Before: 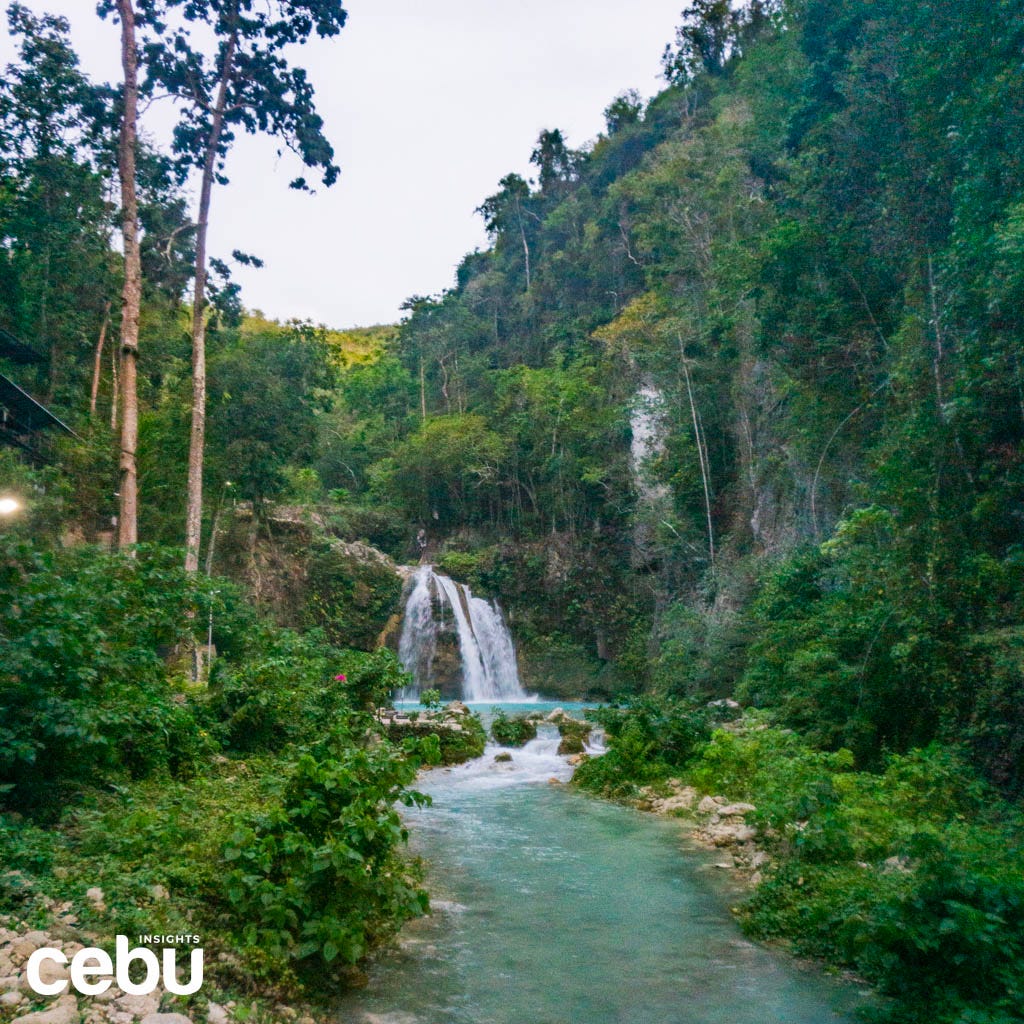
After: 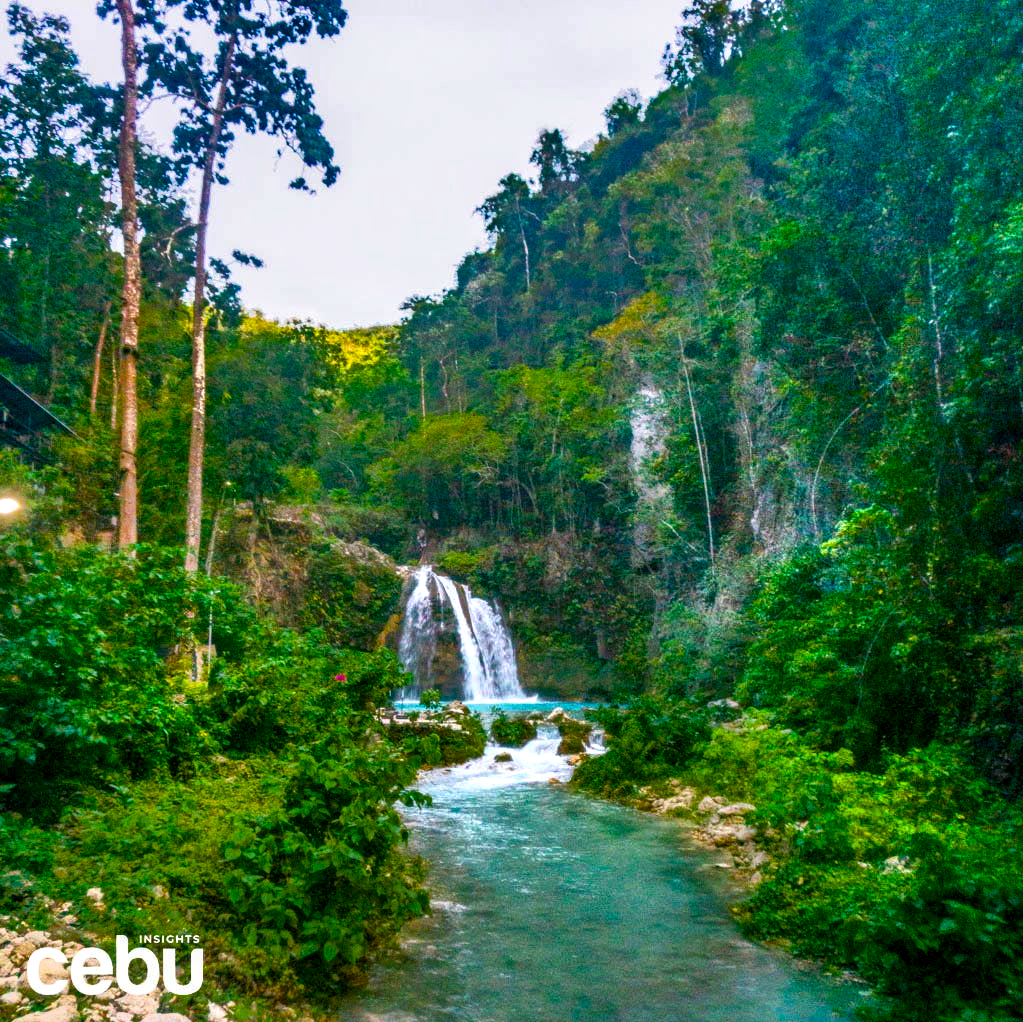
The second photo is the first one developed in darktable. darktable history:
local contrast: on, module defaults
tone equalizer: -7 EV -0.63 EV, -6 EV 1 EV, -5 EV -0.45 EV, -4 EV 0.43 EV, -3 EV 0.41 EV, -2 EV 0.15 EV, -1 EV -0.15 EV, +0 EV -0.39 EV, smoothing diameter 25%, edges refinement/feathering 10, preserve details guided filter
crop: top 0.05%, bottom 0.098%
color balance rgb: linear chroma grading › global chroma 9%, perceptual saturation grading › global saturation 36%, perceptual saturation grading › shadows 35%, perceptual brilliance grading › global brilliance 15%, perceptual brilliance grading › shadows -35%, global vibrance 15%
